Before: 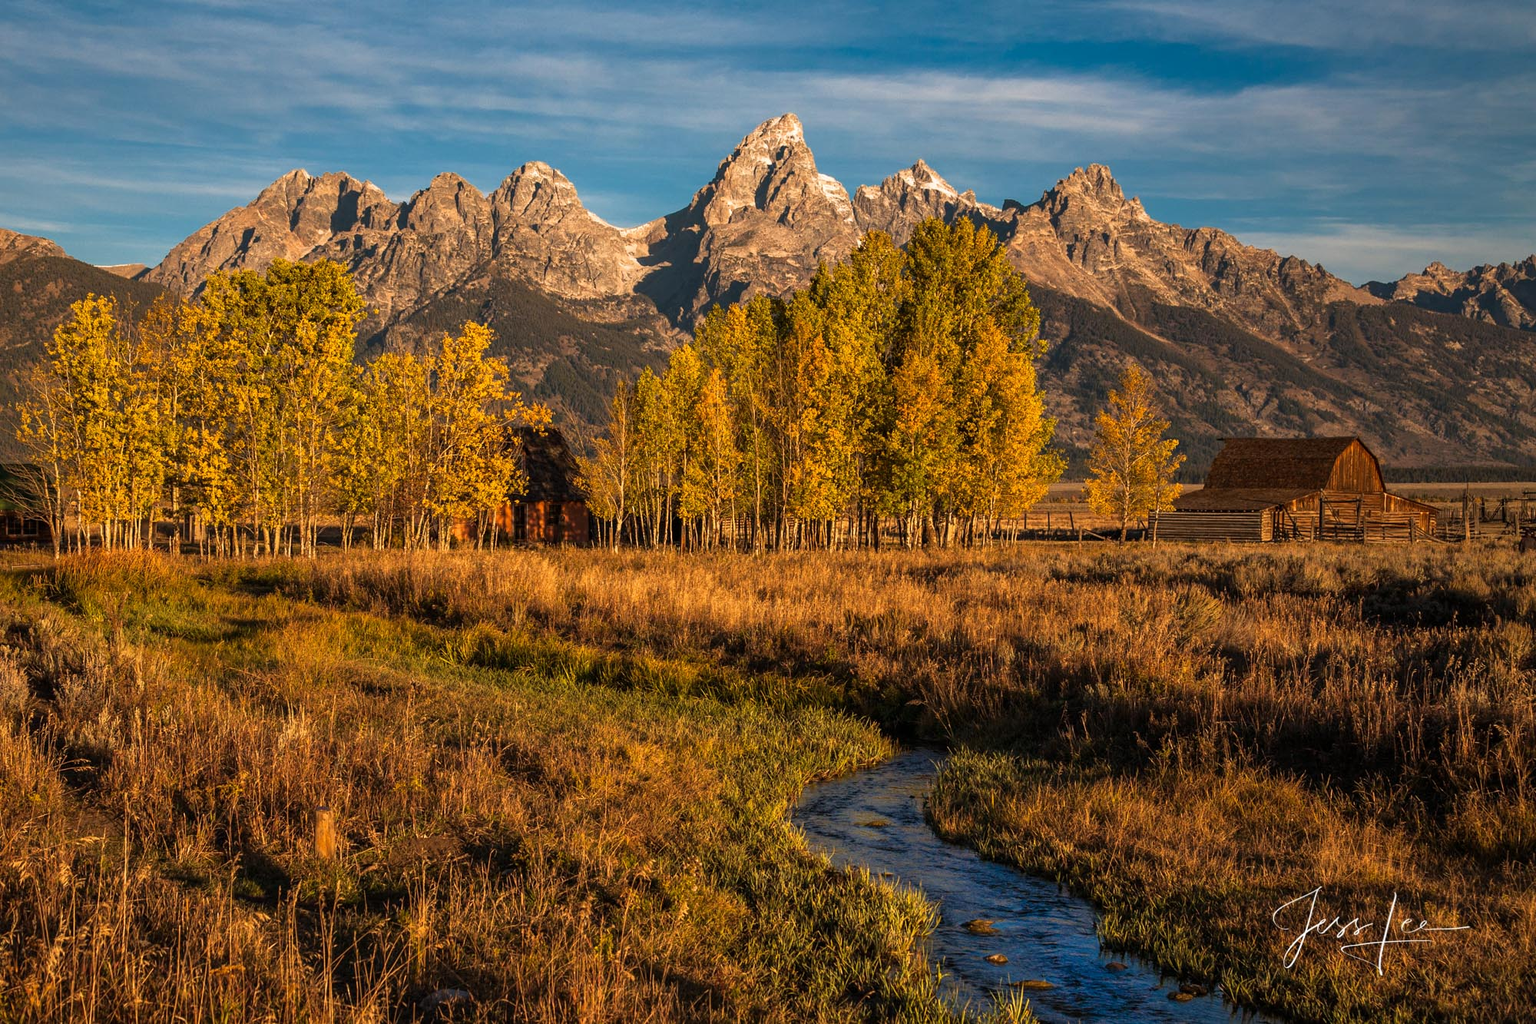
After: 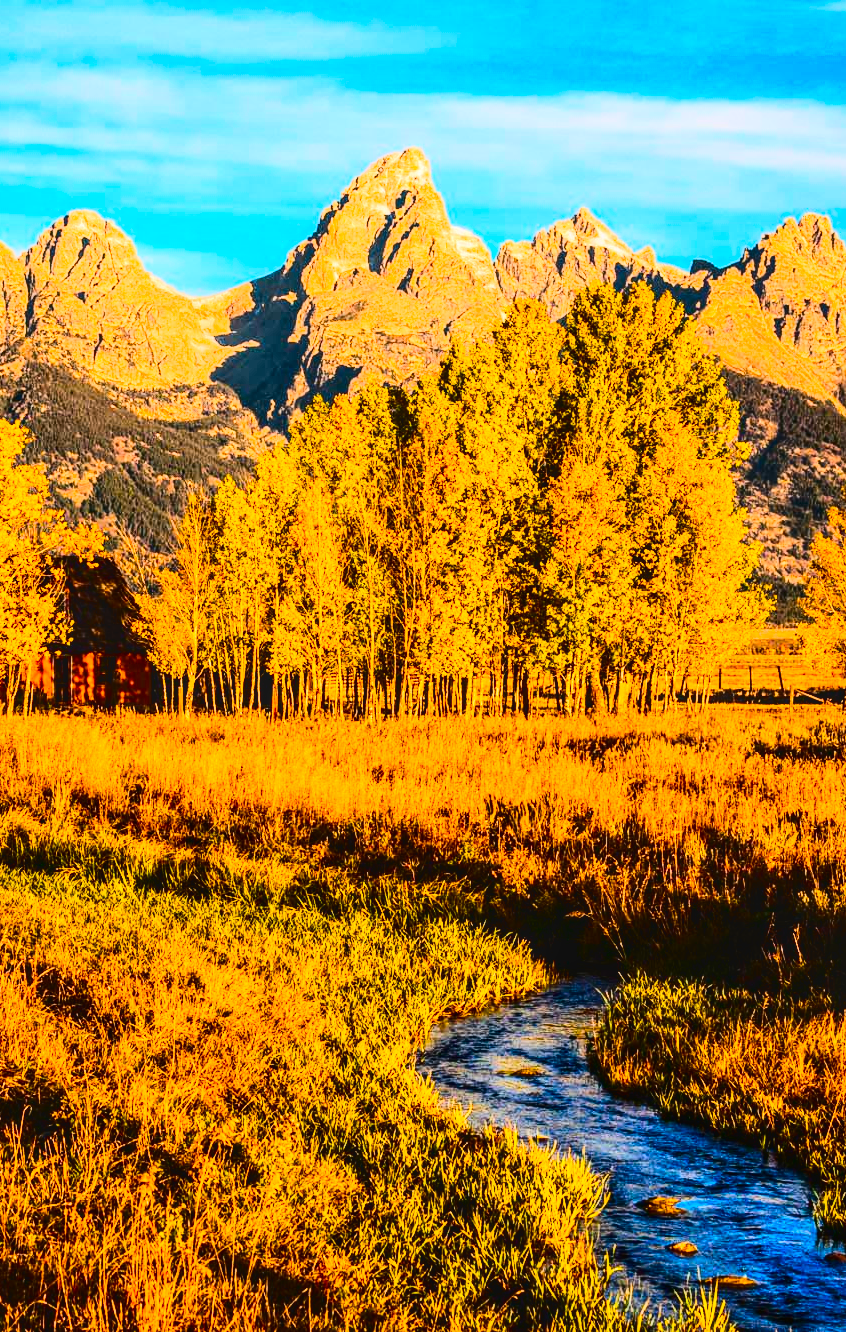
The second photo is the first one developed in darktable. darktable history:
color balance rgb: linear chroma grading › global chroma 14.929%, perceptual saturation grading › global saturation 19.793%
crop: left 30.781%, right 26.9%
tone equalizer: -7 EV 0.159 EV, -6 EV 0.608 EV, -5 EV 1.12 EV, -4 EV 1.31 EV, -3 EV 1.18 EV, -2 EV 0.6 EV, -1 EV 0.155 EV, edges refinement/feathering 500, mask exposure compensation -1.57 EV, preserve details no
local contrast: on, module defaults
exposure: black level correction 0.001, exposure 0.3 EV, compensate highlight preservation false
contrast brightness saturation: contrast 0.103, brightness -0.264, saturation 0.147
tone curve: curves: ch0 [(0, 0.032) (0.181, 0.156) (0.751, 0.829) (1, 1)], color space Lab, independent channels, preserve colors none
base curve: curves: ch0 [(0, 0) (0.088, 0.125) (0.176, 0.251) (0.354, 0.501) (0.613, 0.749) (1, 0.877)]
